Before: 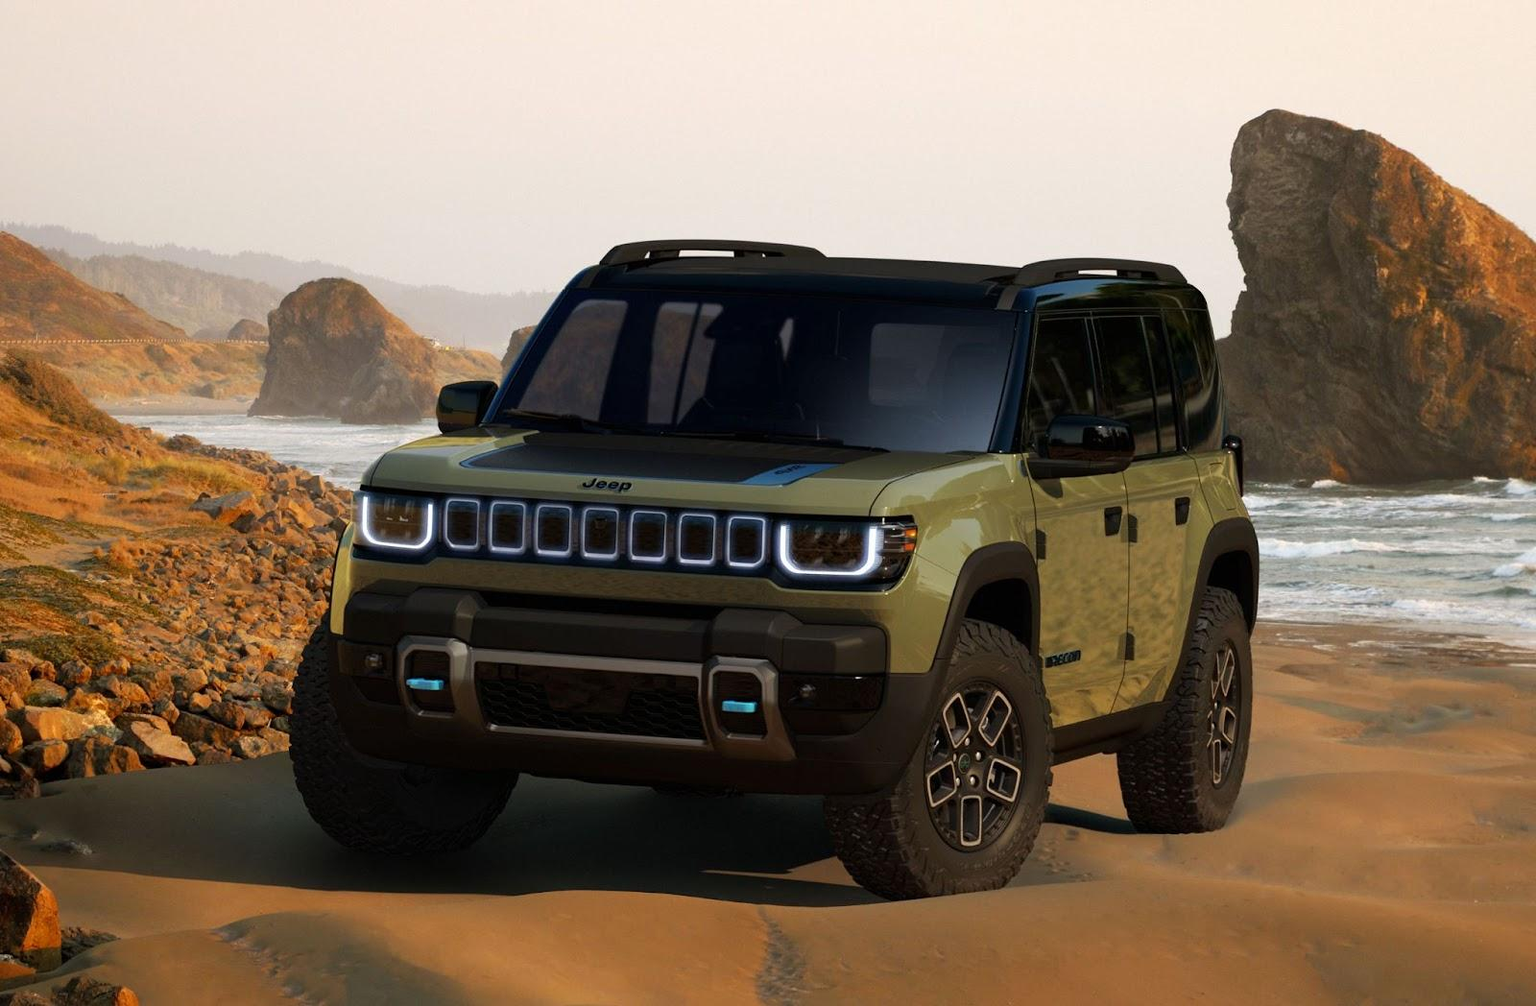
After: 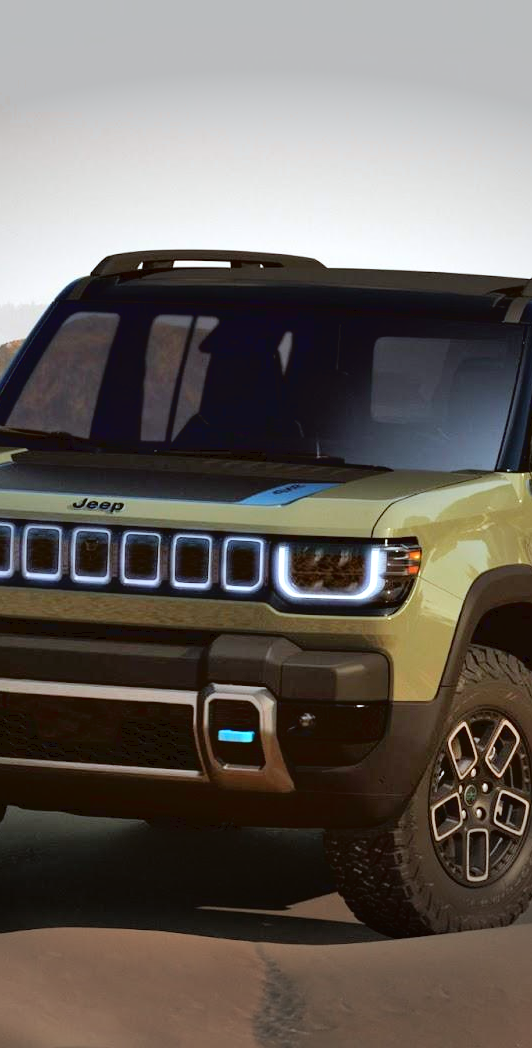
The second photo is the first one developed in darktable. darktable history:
shadows and highlights: soften with gaussian
tone equalizer: on, module defaults
color correction: highlights a* -3.2, highlights b* -6.5, shadows a* 3.24, shadows b* 5.17
crop: left 33.378%, right 33.332%
vignetting: fall-off start 78.85%, width/height ratio 1.326
exposure: exposure 0.29 EV, compensate exposure bias true, compensate highlight preservation false
tone curve: curves: ch0 [(0, 0) (0.003, 0.032) (0.011, 0.033) (0.025, 0.036) (0.044, 0.046) (0.069, 0.069) (0.1, 0.108) (0.136, 0.157) (0.177, 0.208) (0.224, 0.256) (0.277, 0.313) (0.335, 0.379) (0.399, 0.444) (0.468, 0.514) (0.543, 0.595) (0.623, 0.687) (0.709, 0.772) (0.801, 0.854) (0.898, 0.933) (1, 1)], color space Lab, linked channels, preserve colors none
